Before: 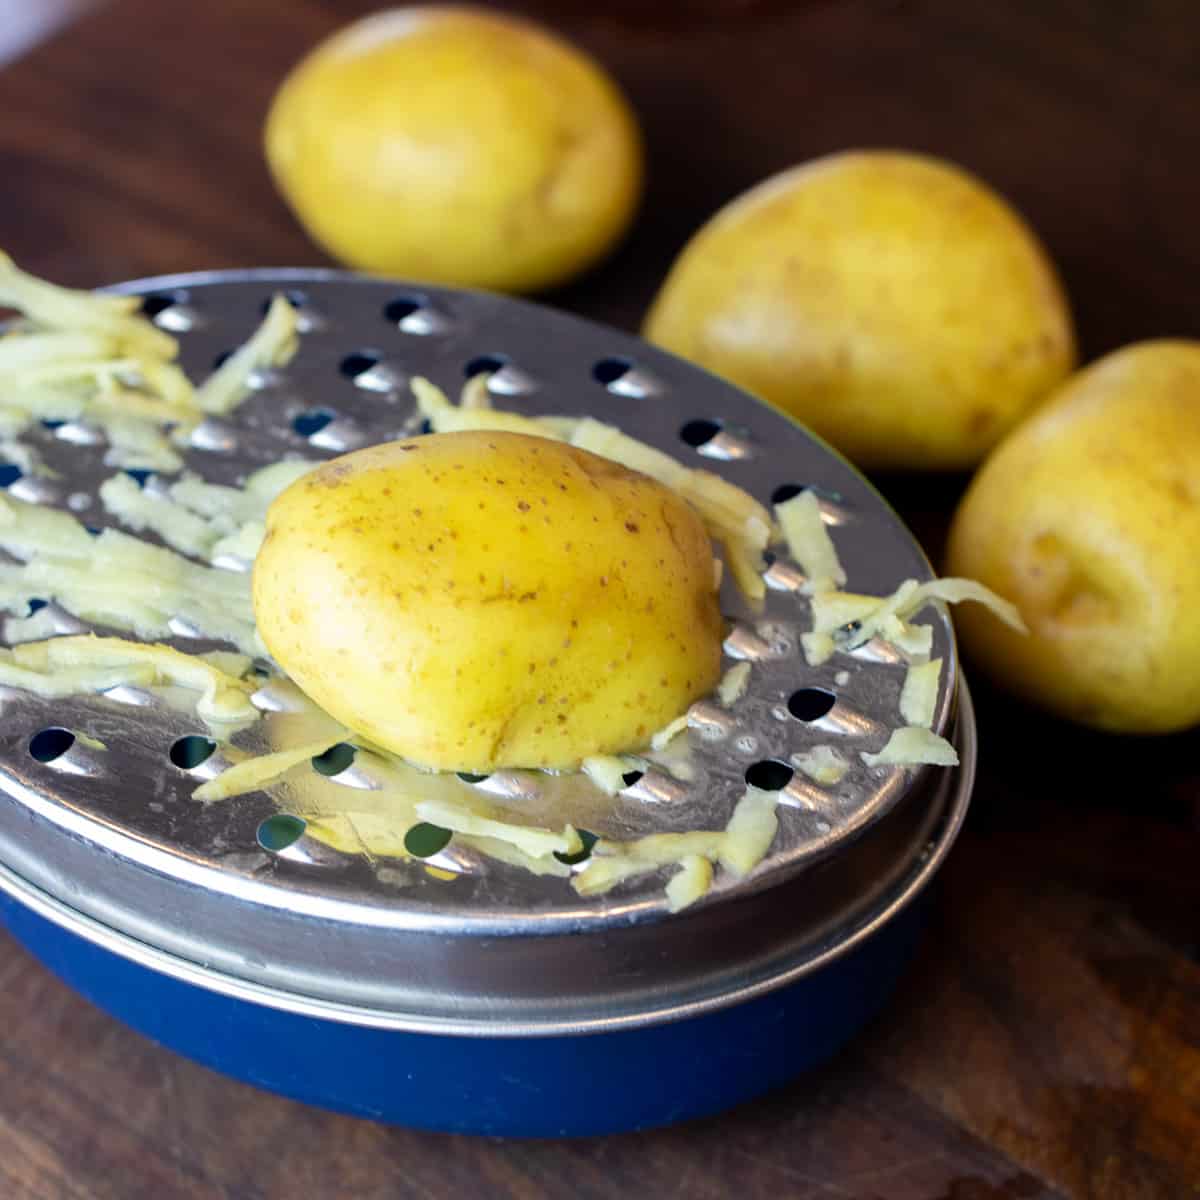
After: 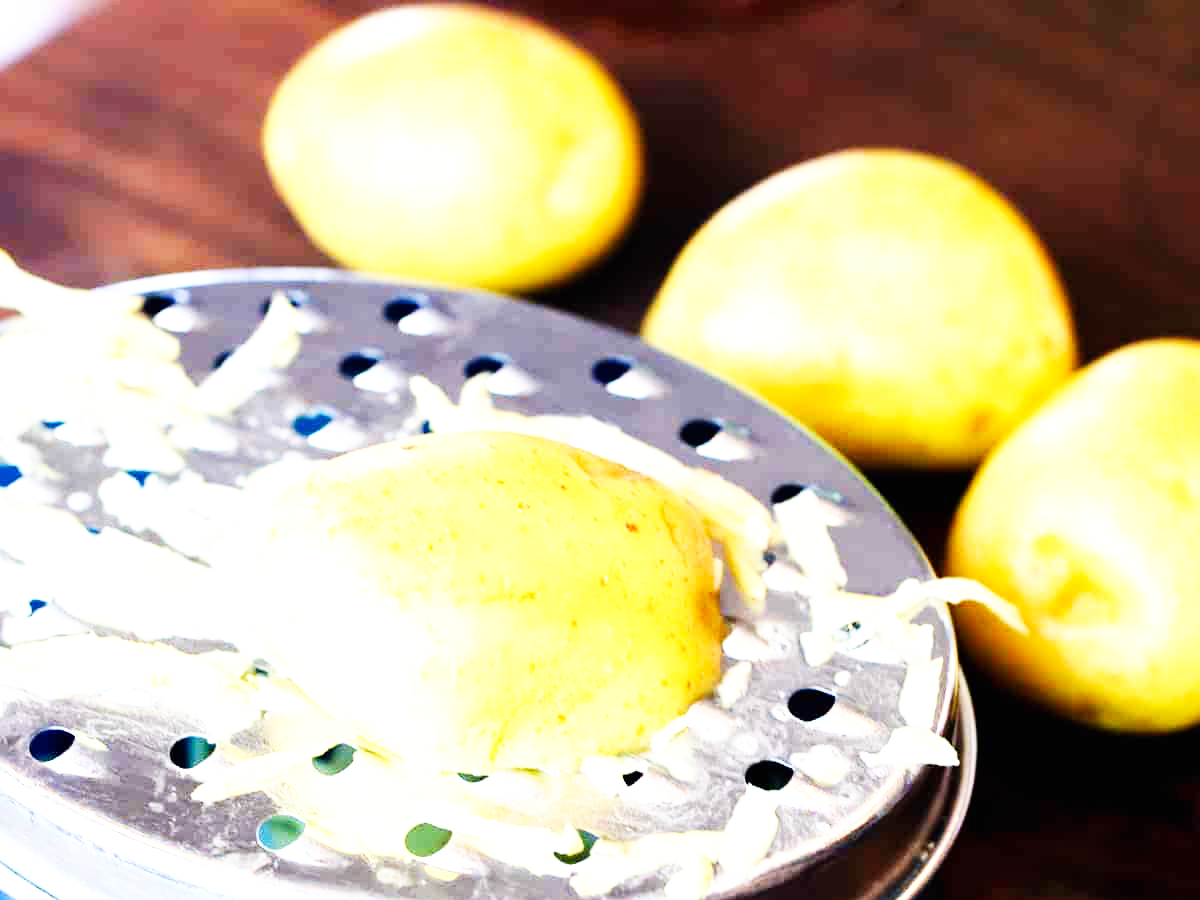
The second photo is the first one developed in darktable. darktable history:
base curve: curves: ch0 [(0, 0) (0.007, 0.004) (0.027, 0.03) (0.046, 0.07) (0.207, 0.54) (0.442, 0.872) (0.673, 0.972) (1, 1)], preserve colors none
crop: bottom 24.967%
exposure: black level correction 0, exposure 1.2 EV, compensate highlight preservation false
